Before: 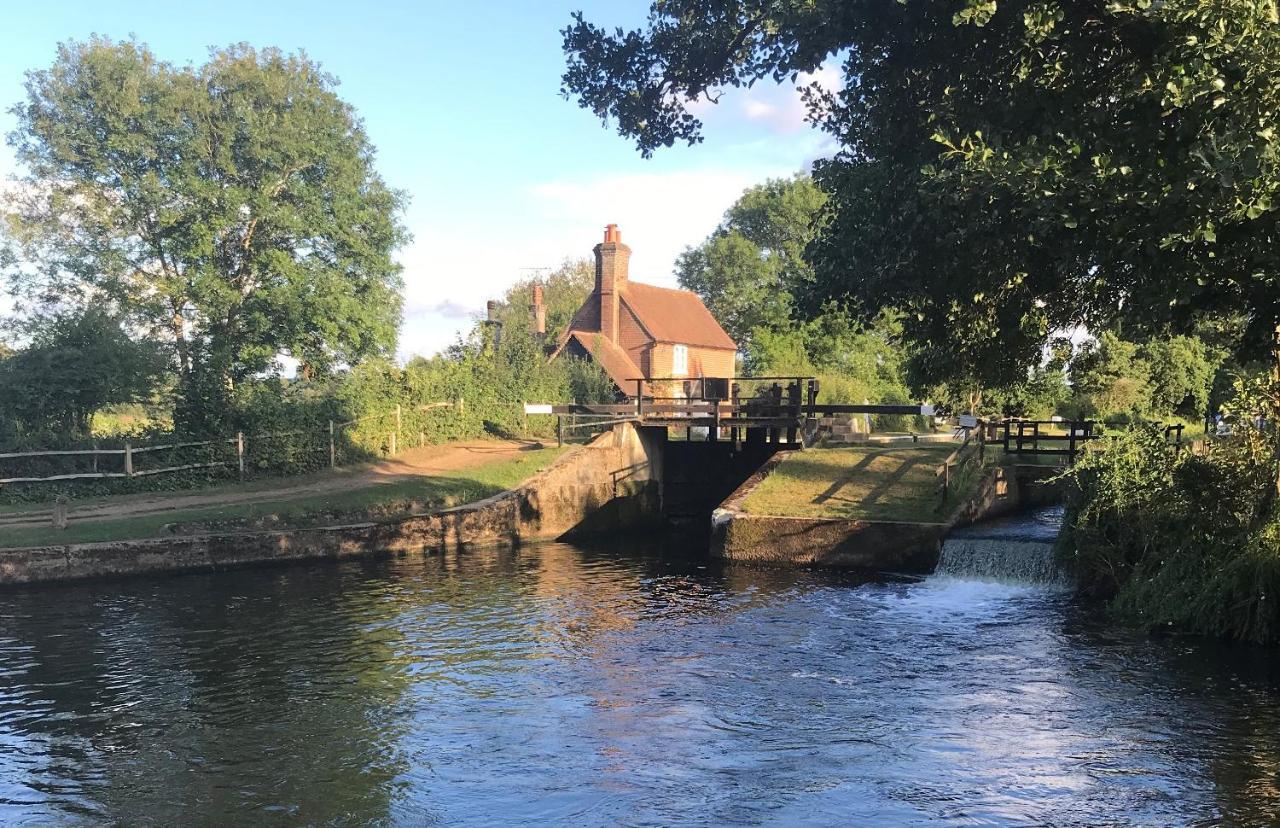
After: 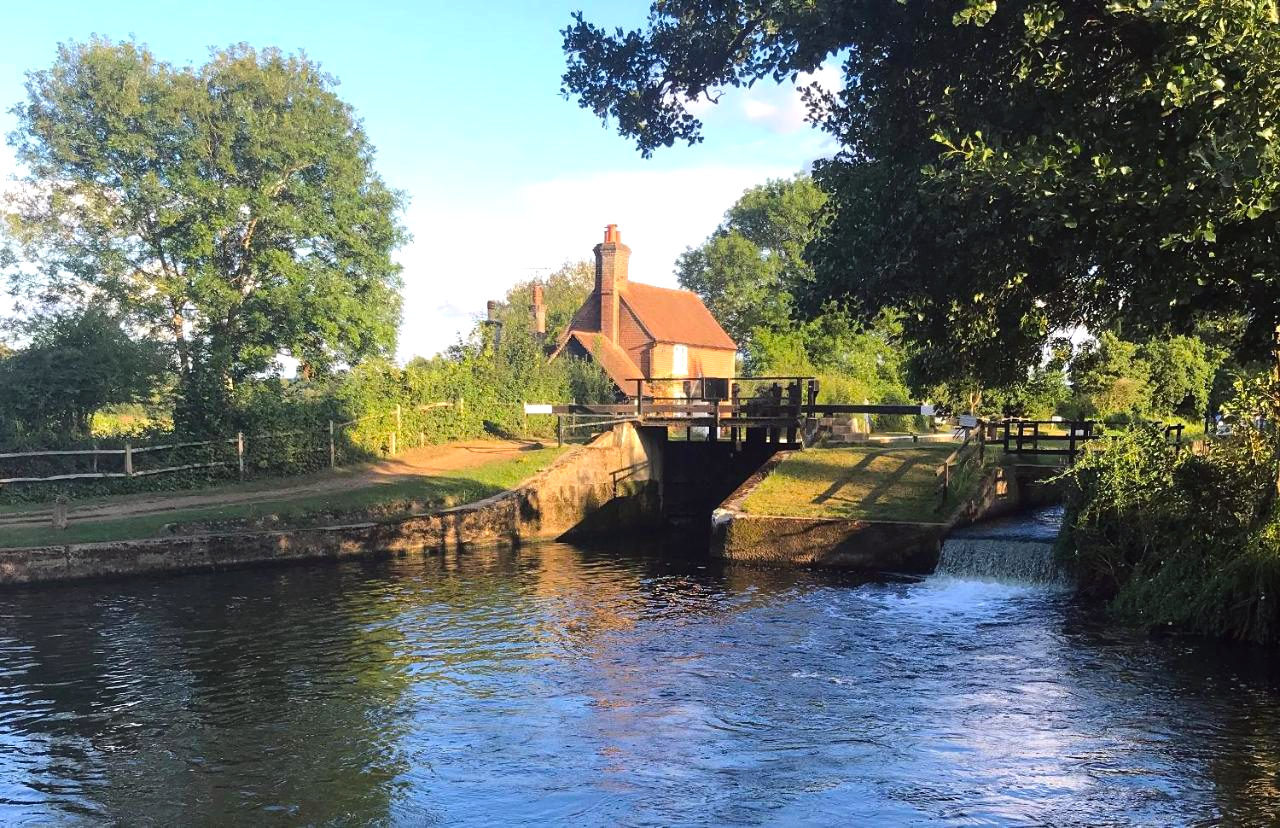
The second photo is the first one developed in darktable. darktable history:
color balance: lift [1, 1.001, 0.999, 1.001], gamma [1, 1.004, 1.007, 0.993], gain [1, 0.991, 0.987, 1.013], contrast 7.5%, contrast fulcrum 10%, output saturation 115%
